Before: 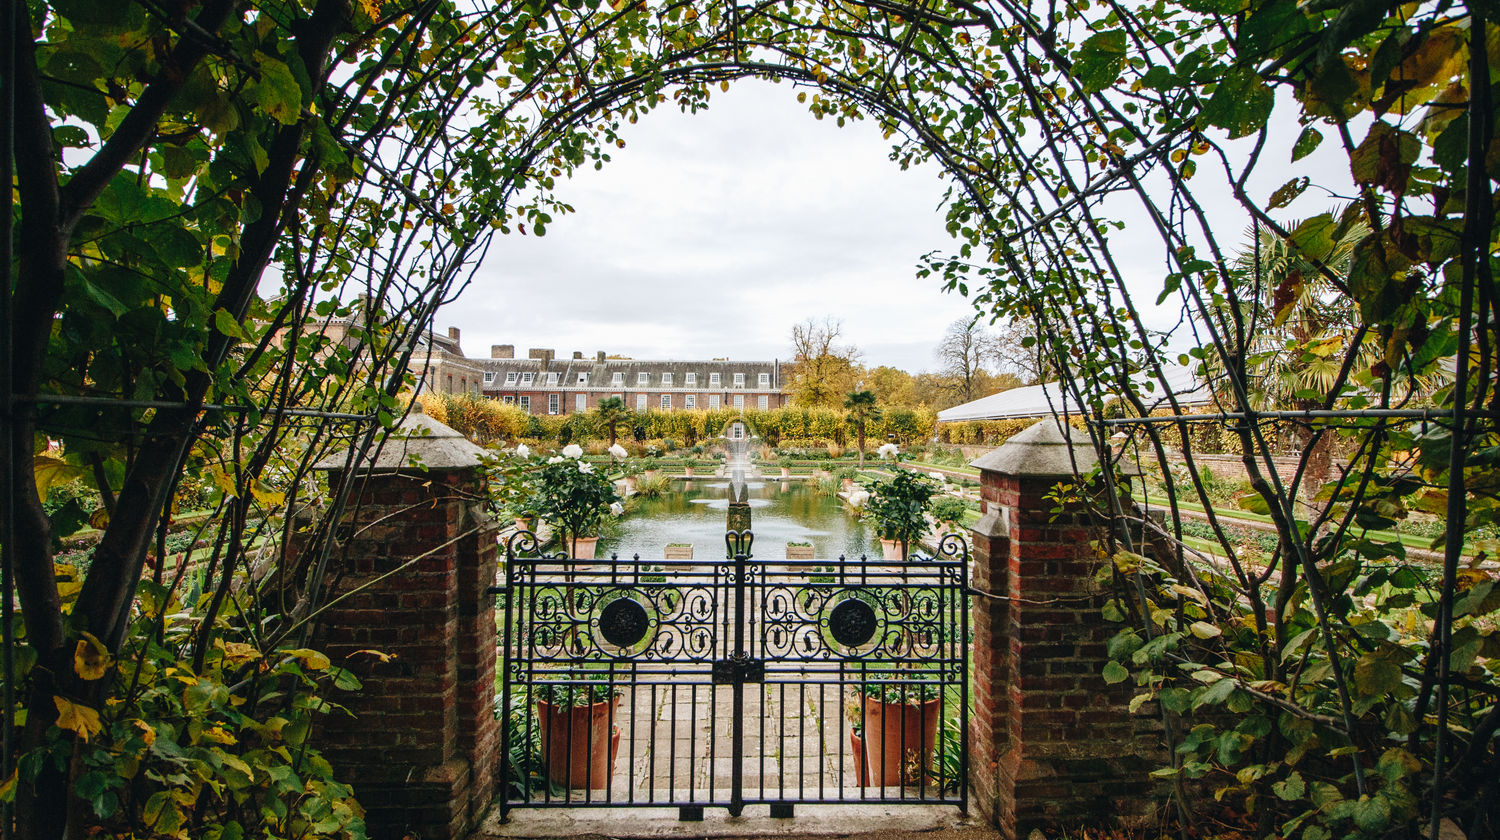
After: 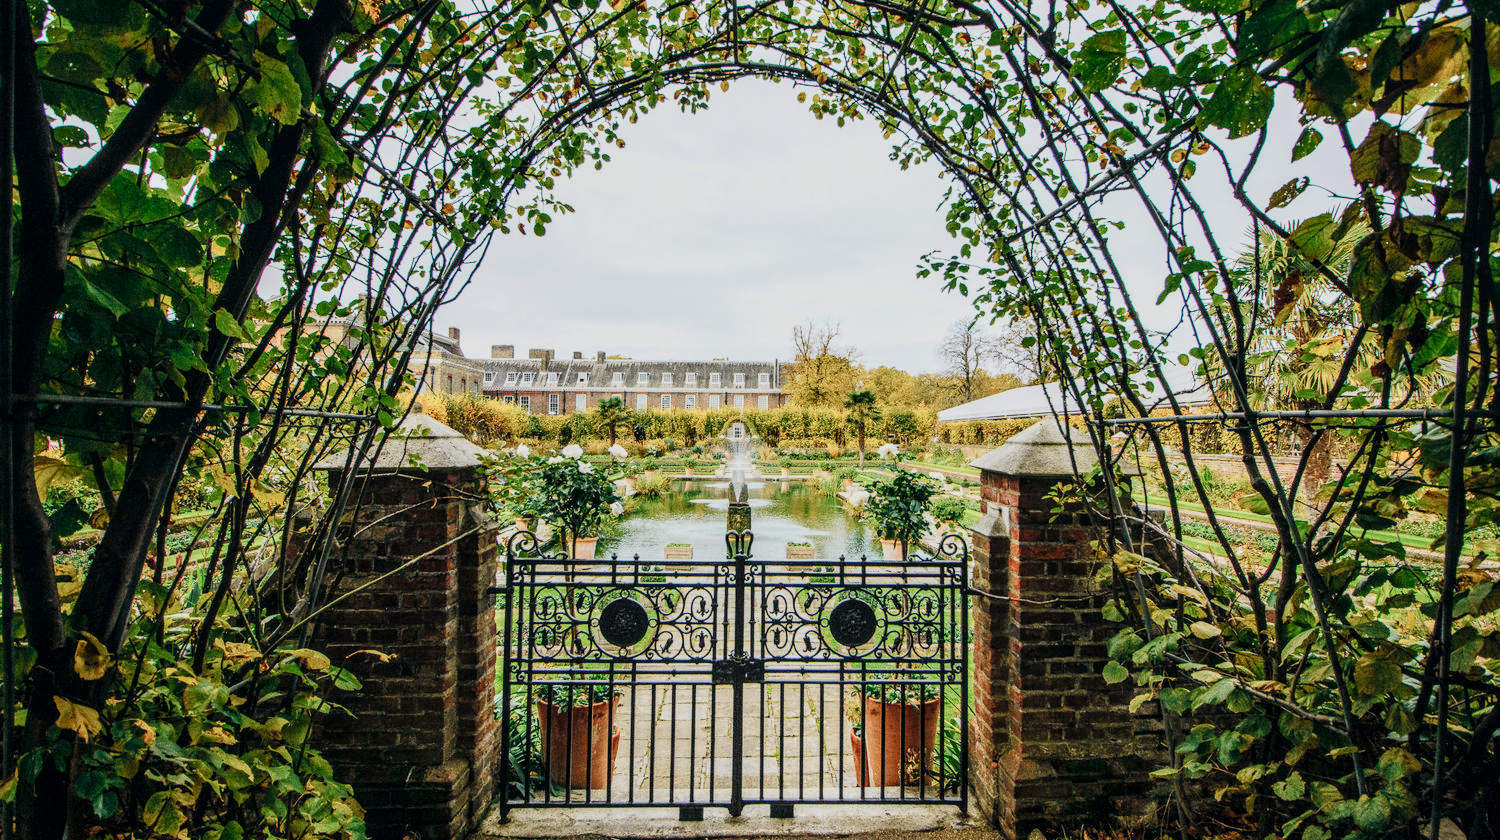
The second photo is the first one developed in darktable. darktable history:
local contrast: on, module defaults
tone curve: curves: ch0 [(0, 0) (0.048, 0.024) (0.099, 0.082) (0.227, 0.255) (0.407, 0.482) (0.543, 0.634) (0.719, 0.77) (0.837, 0.843) (1, 0.906)]; ch1 [(0, 0) (0.3, 0.268) (0.404, 0.374) (0.475, 0.463) (0.501, 0.499) (0.514, 0.502) (0.551, 0.541) (0.643, 0.648) (0.682, 0.674) (0.802, 0.812) (1, 1)]; ch2 [(0, 0) (0.259, 0.207) (0.323, 0.311) (0.364, 0.368) (0.442, 0.461) (0.498, 0.498) (0.531, 0.528) (0.581, 0.602) (0.629, 0.659) (0.768, 0.728) (1, 1)], color space Lab, independent channels, preserve colors none
